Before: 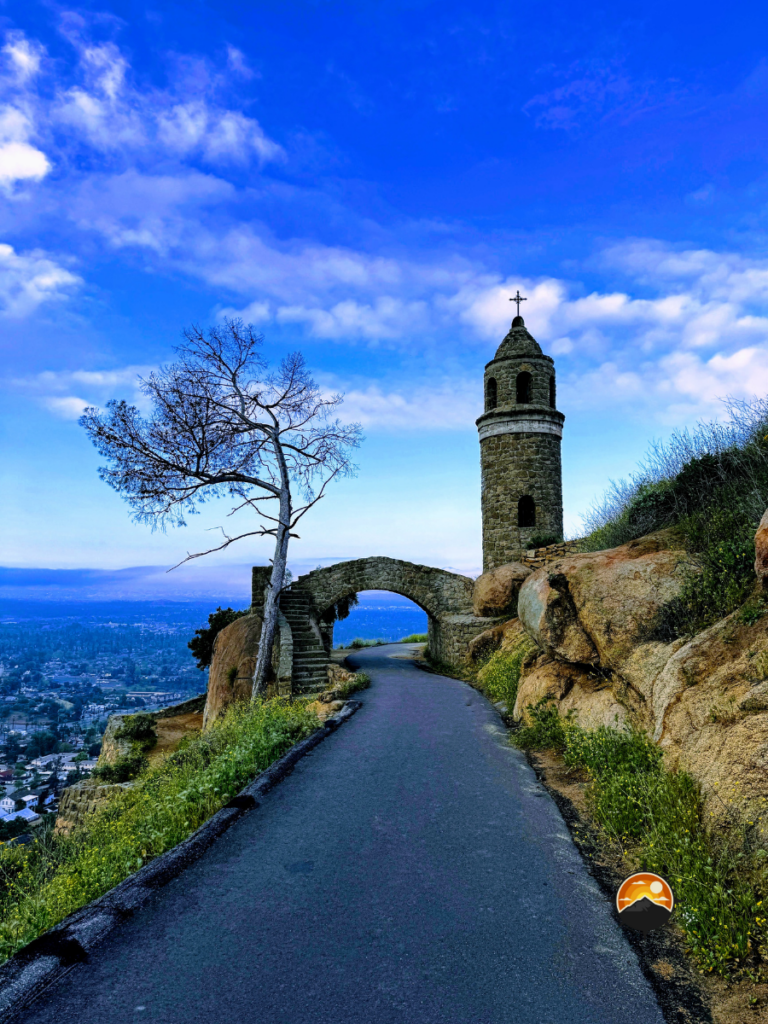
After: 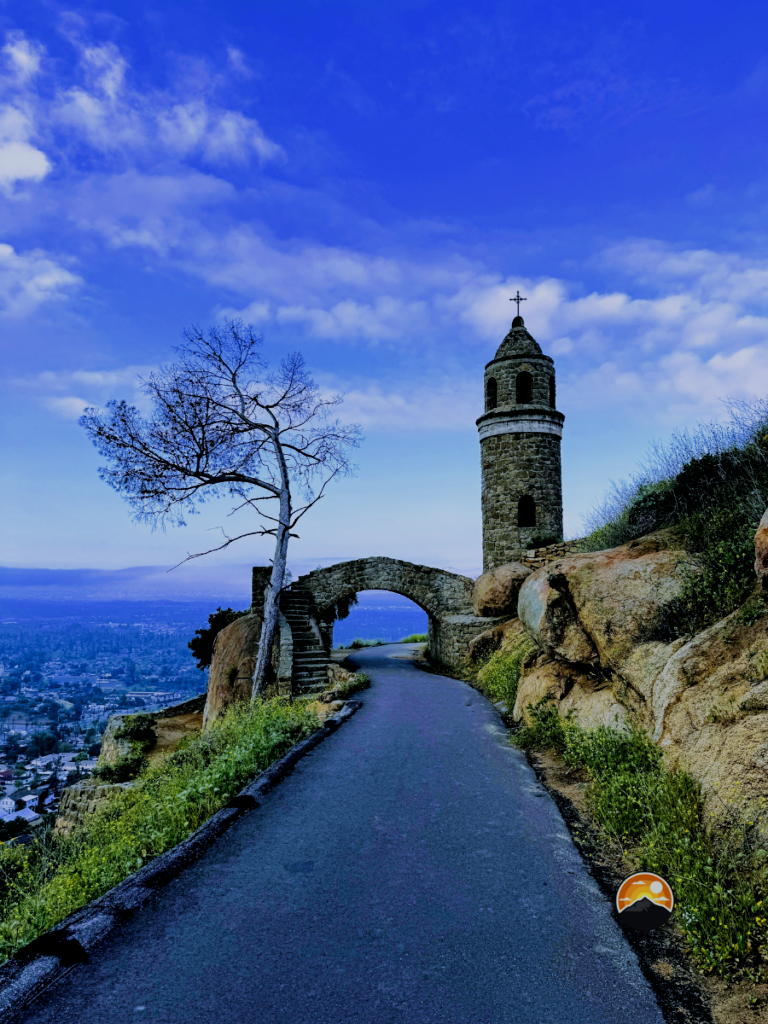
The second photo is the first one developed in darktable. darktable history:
white balance: red 0.926, green 1.003, blue 1.133
filmic rgb: black relative exposure -7.32 EV, white relative exposure 5.09 EV, hardness 3.2
